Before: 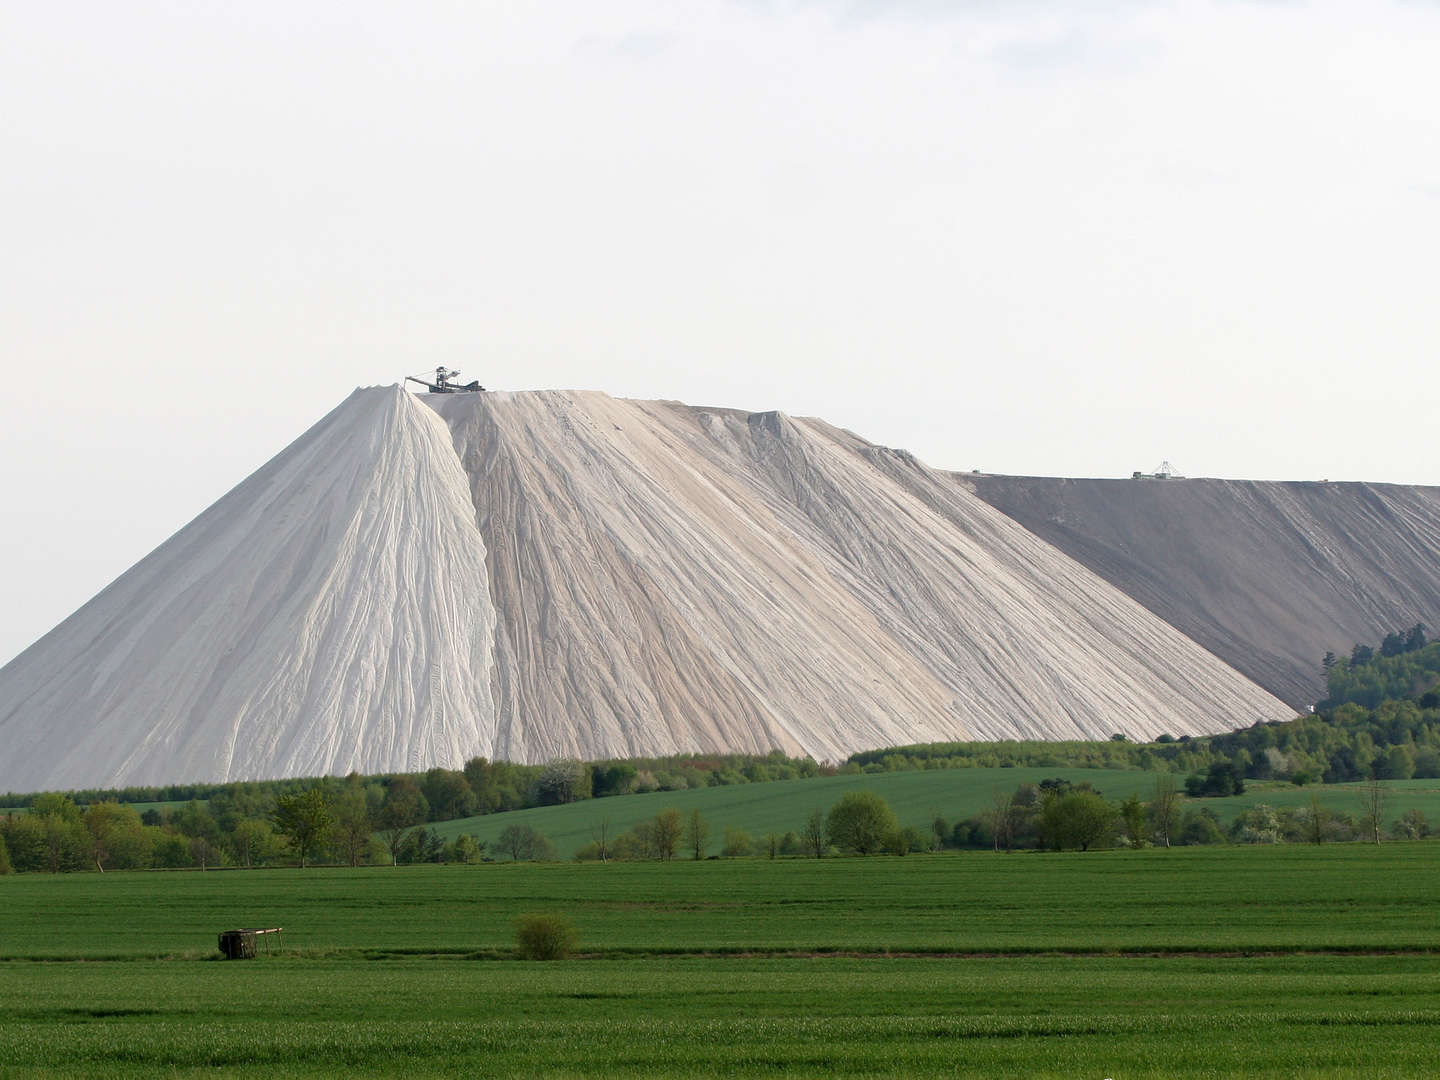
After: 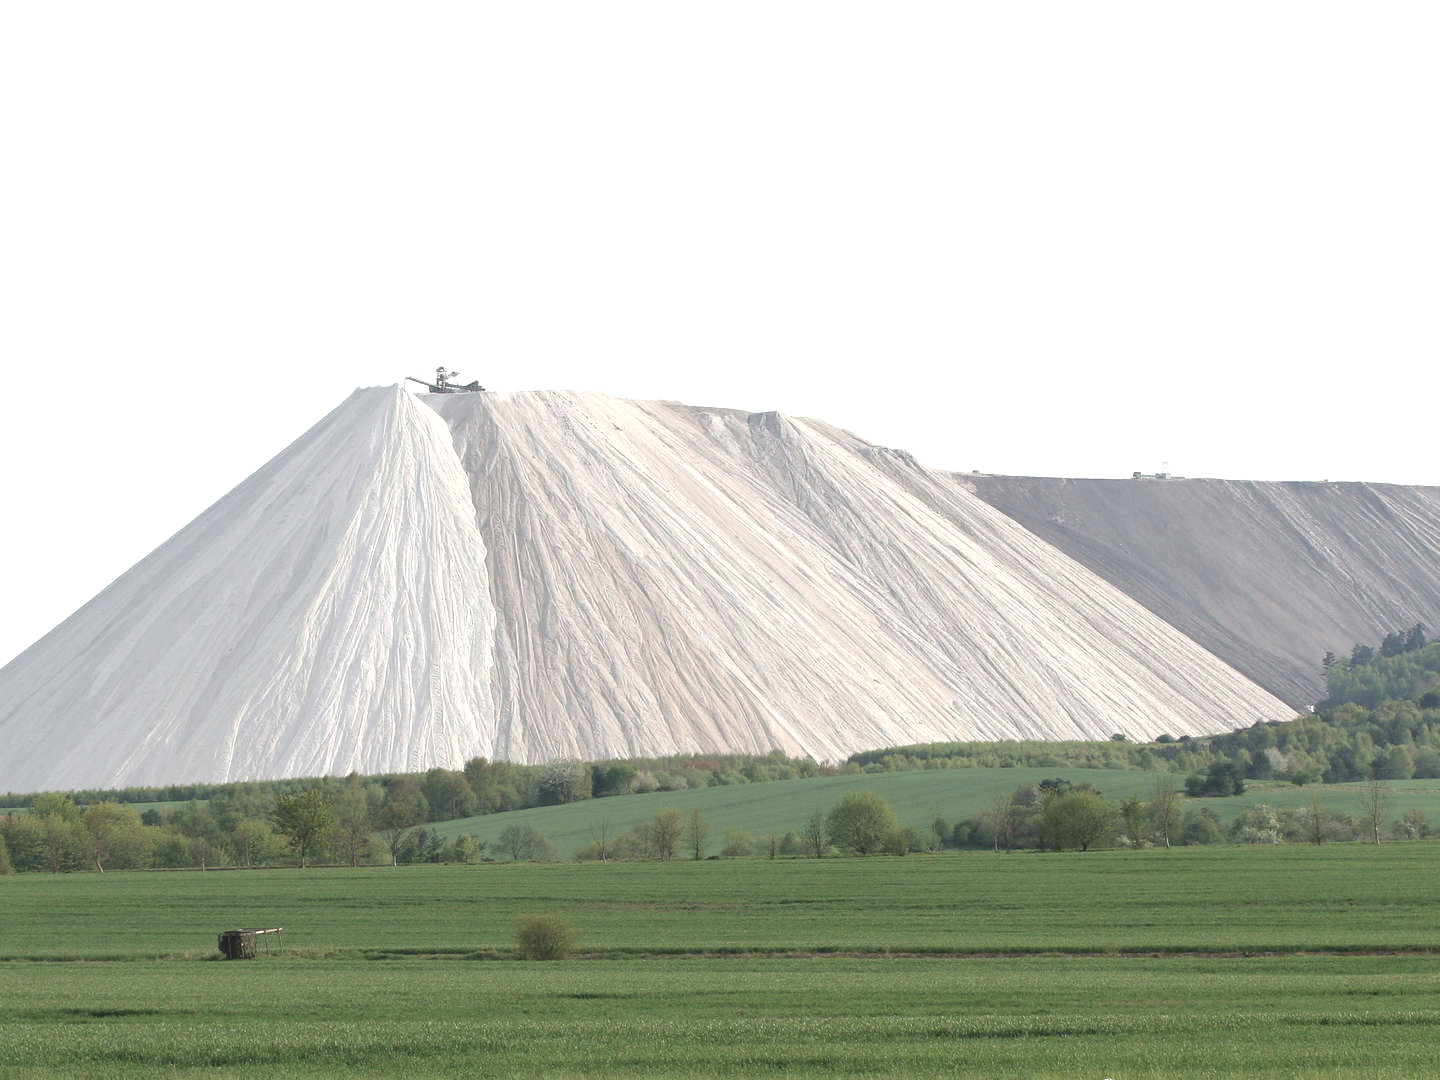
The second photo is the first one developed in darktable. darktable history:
exposure: black level correction 0, exposure 1.2 EV, compensate highlight preservation false
tone equalizer: on, module defaults
contrast brightness saturation: contrast -0.263, saturation -0.434
